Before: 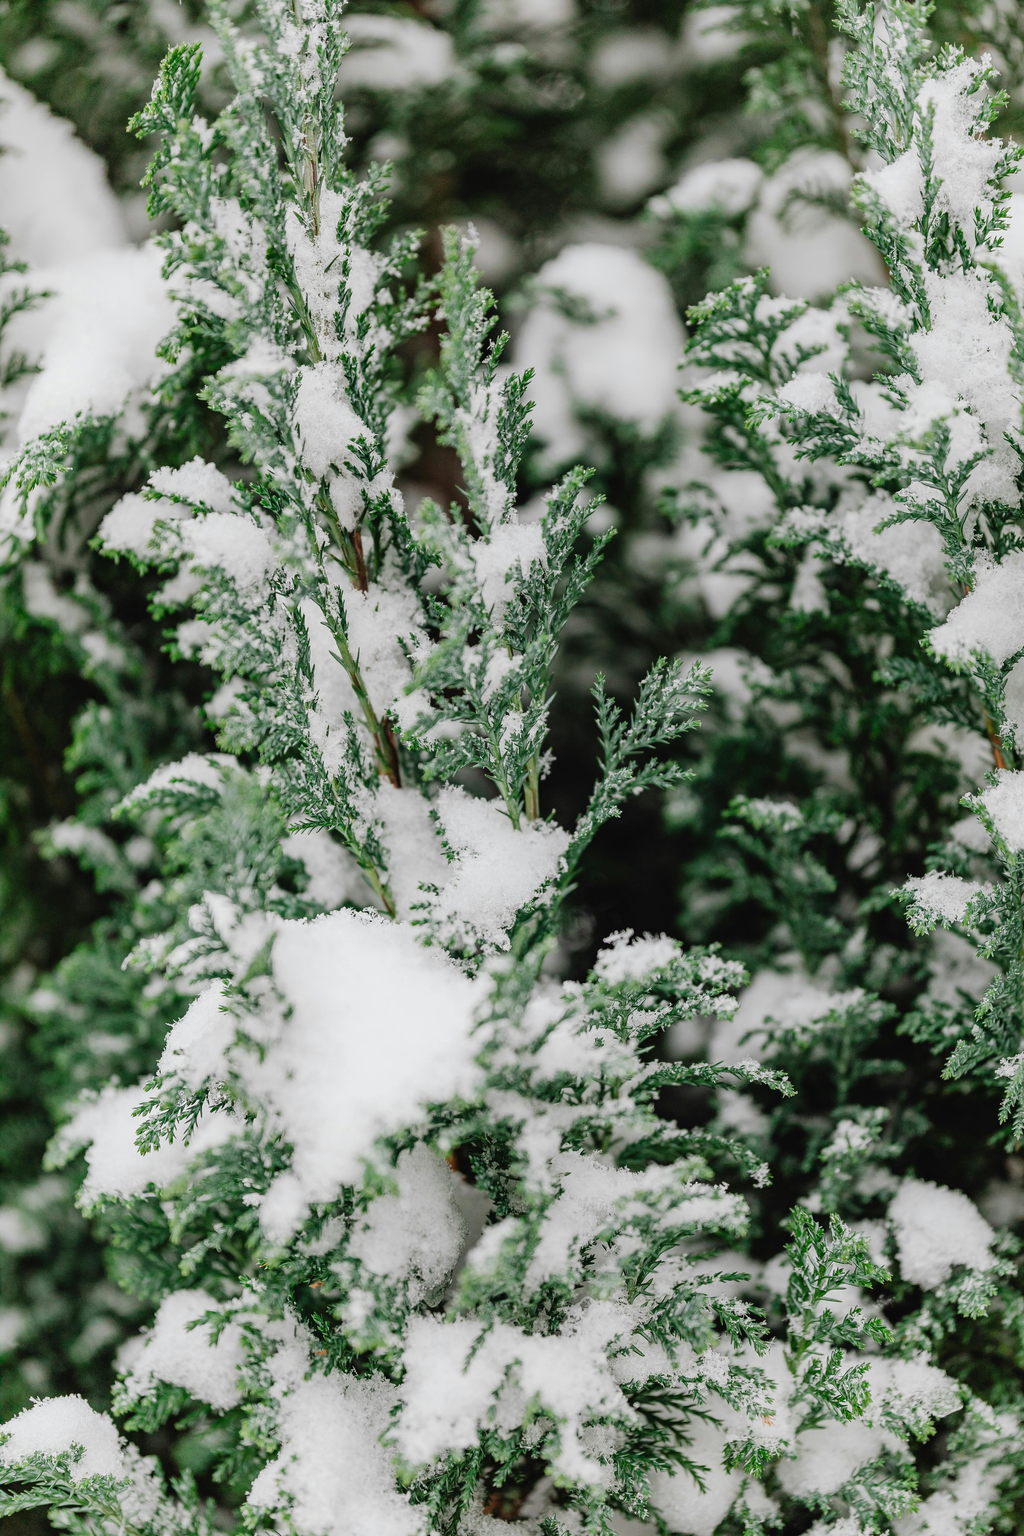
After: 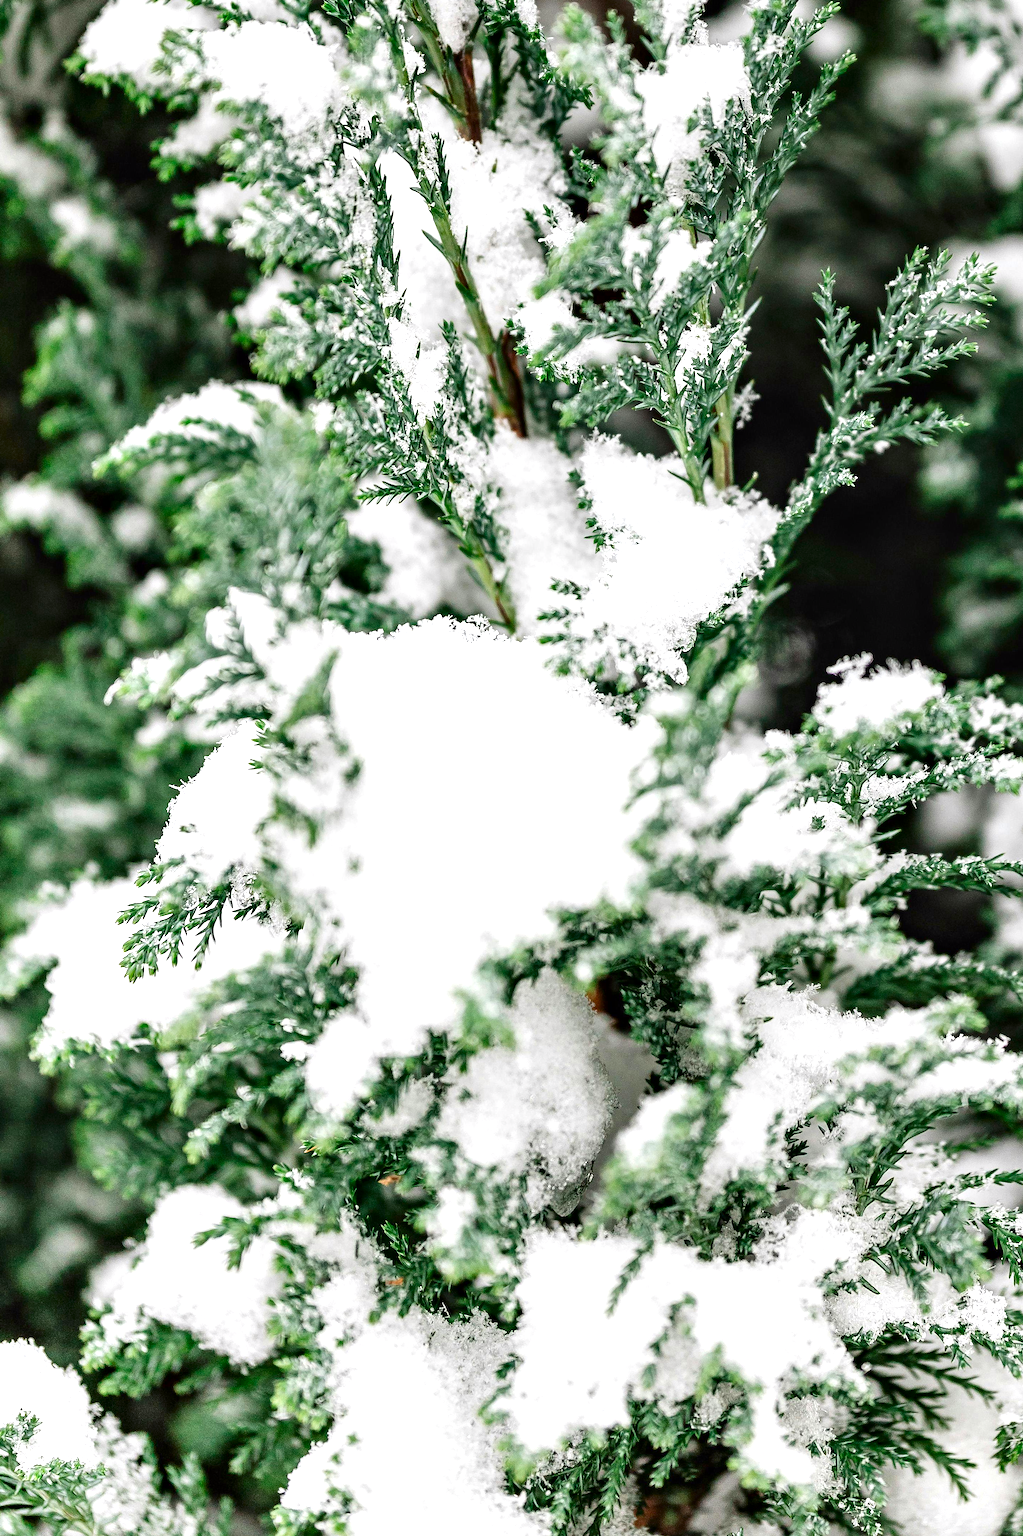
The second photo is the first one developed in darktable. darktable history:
crop and rotate: angle -0.82°, left 3.85%, top 31.828%, right 27.992%
contrast equalizer: octaves 7, y [[0.6 ×6], [0.55 ×6], [0 ×6], [0 ×6], [0 ×6]], mix 0.3
exposure: exposure 0.766 EV, compensate highlight preservation false
contrast brightness saturation: brightness -0.09
